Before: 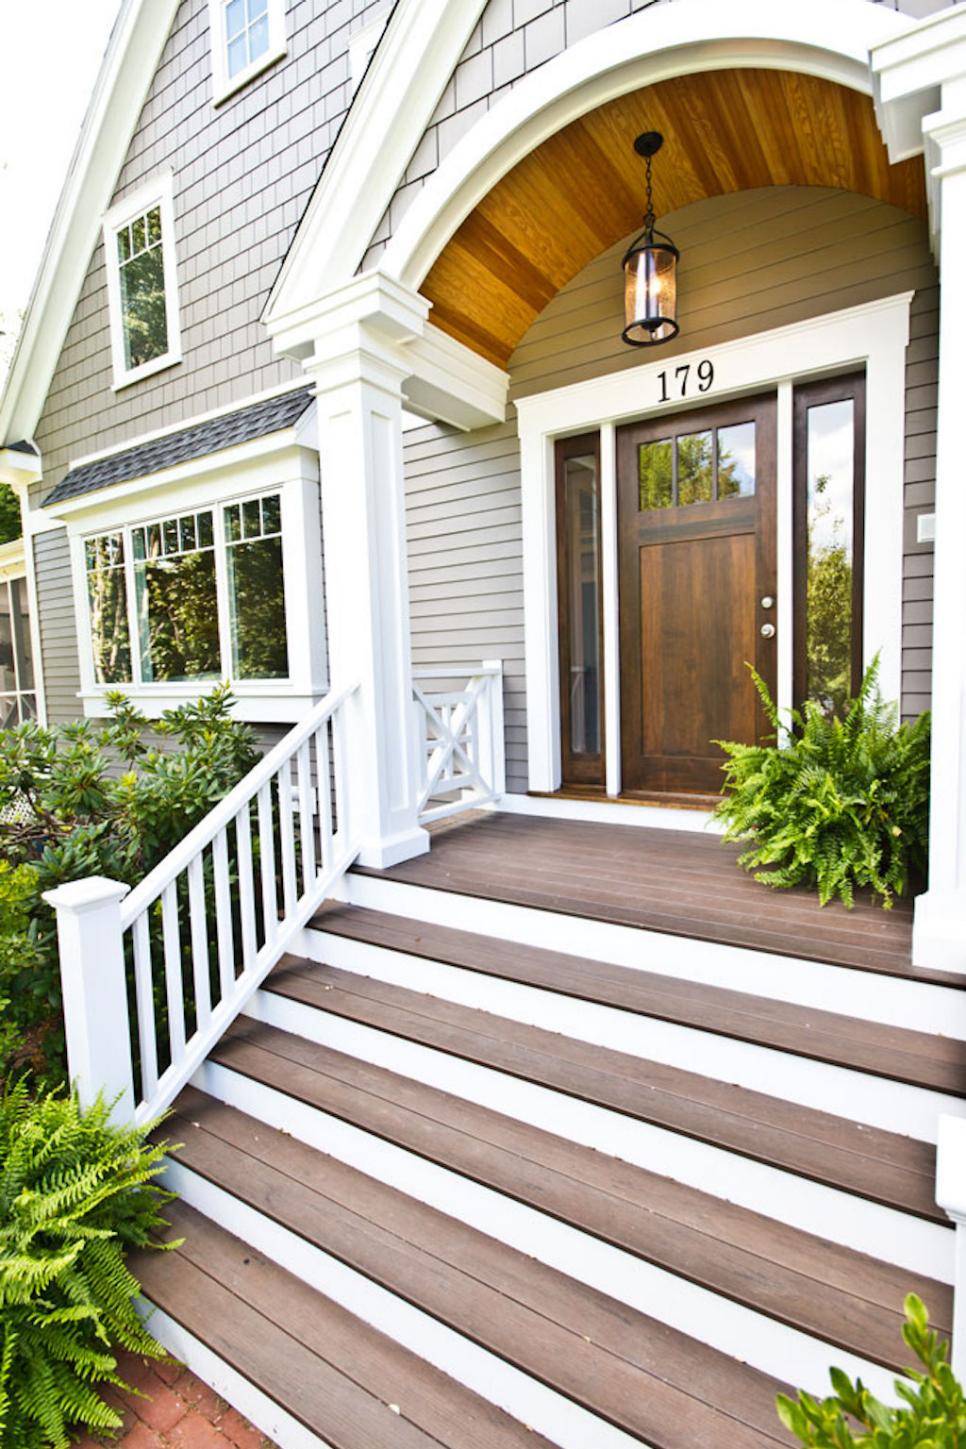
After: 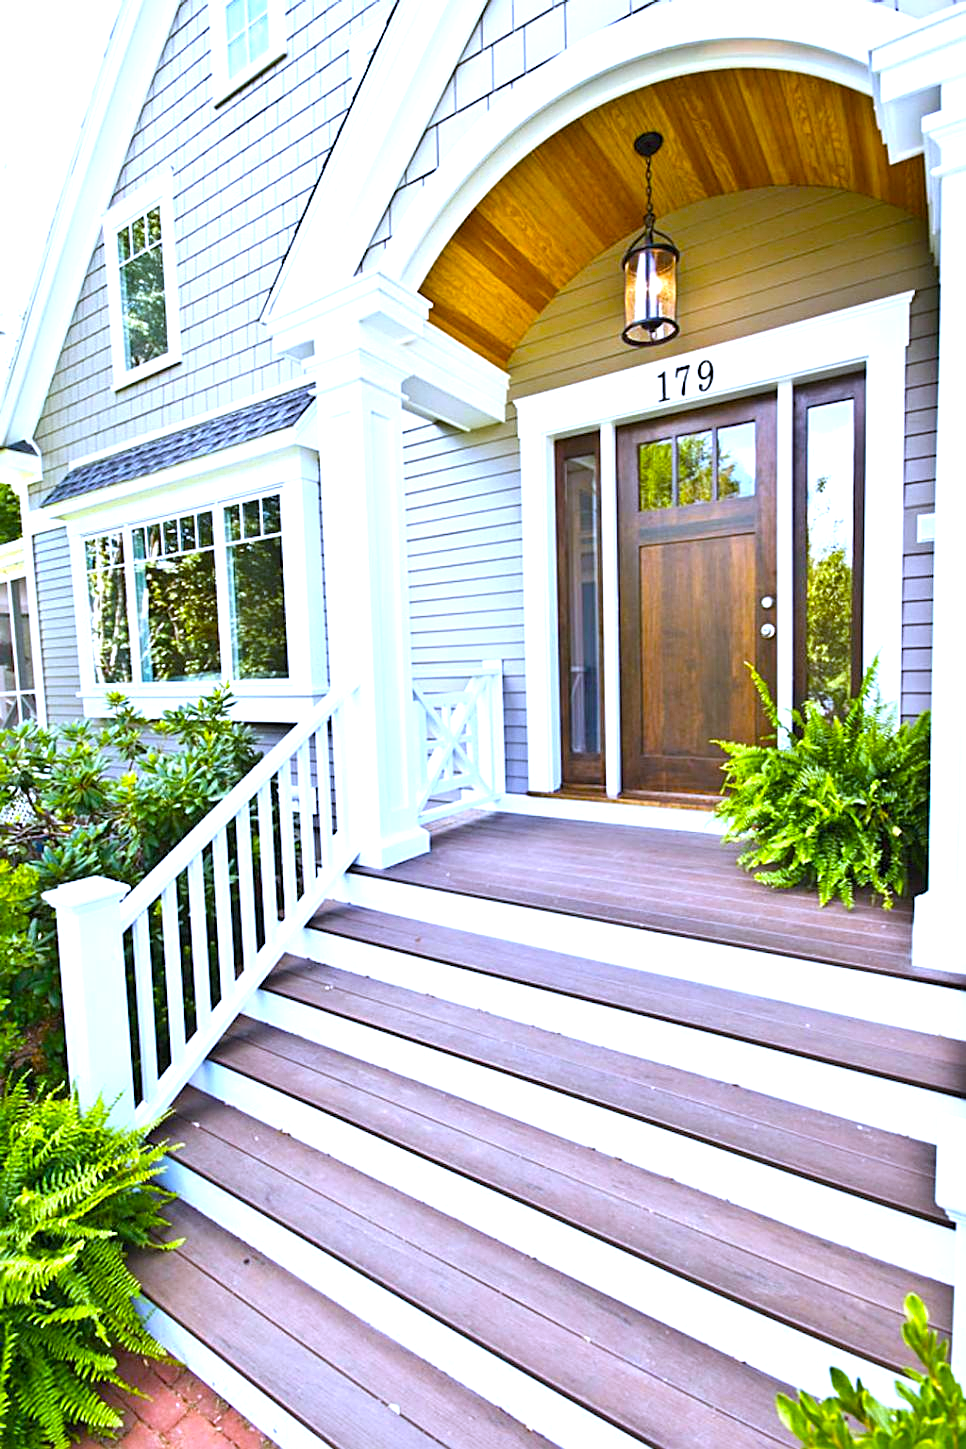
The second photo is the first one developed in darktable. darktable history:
color balance rgb: perceptual saturation grading › global saturation 30%, global vibrance 20%
exposure: exposure 0.64 EV, compensate highlight preservation false
white balance: red 0.948, green 1.02, blue 1.176
sharpen: on, module defaults
color calibration: illuminant as shot in camera, x 0.358, y 0.373, temperature 4628.91 K
